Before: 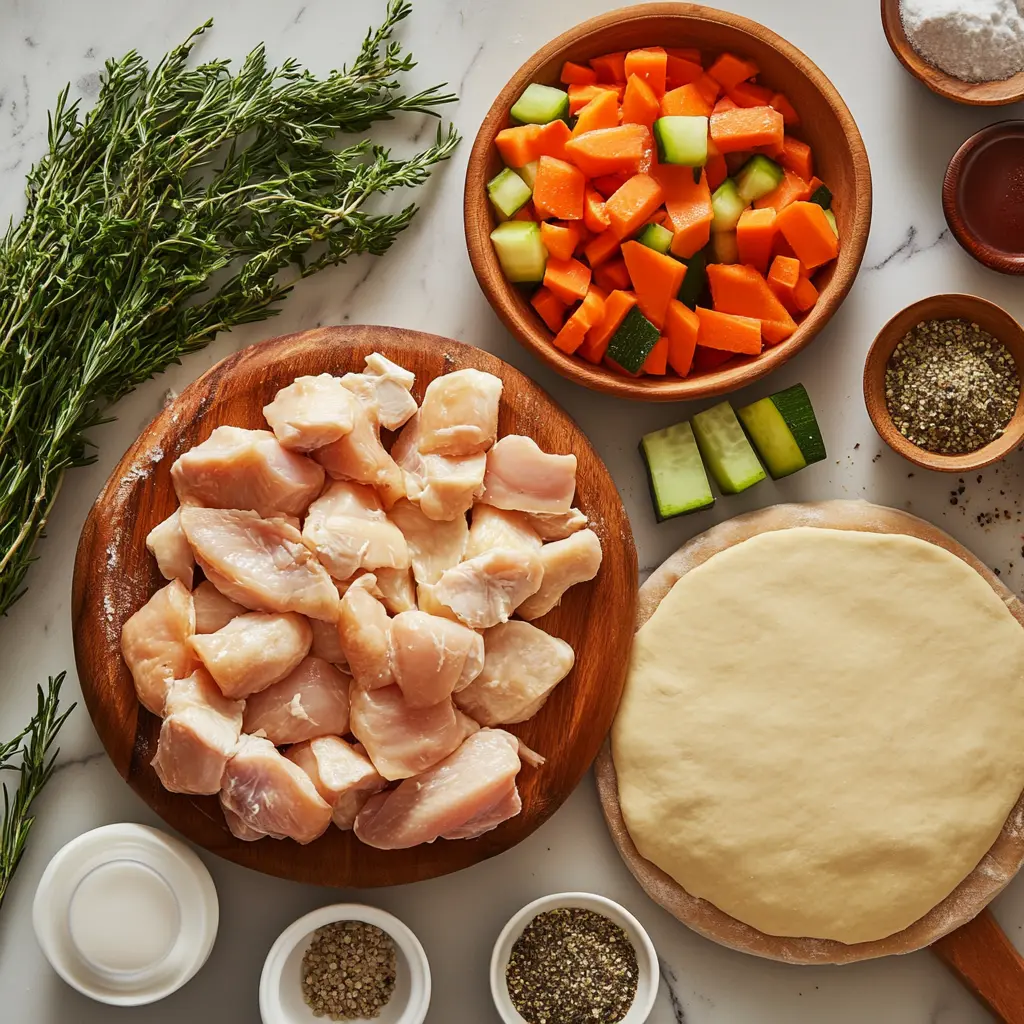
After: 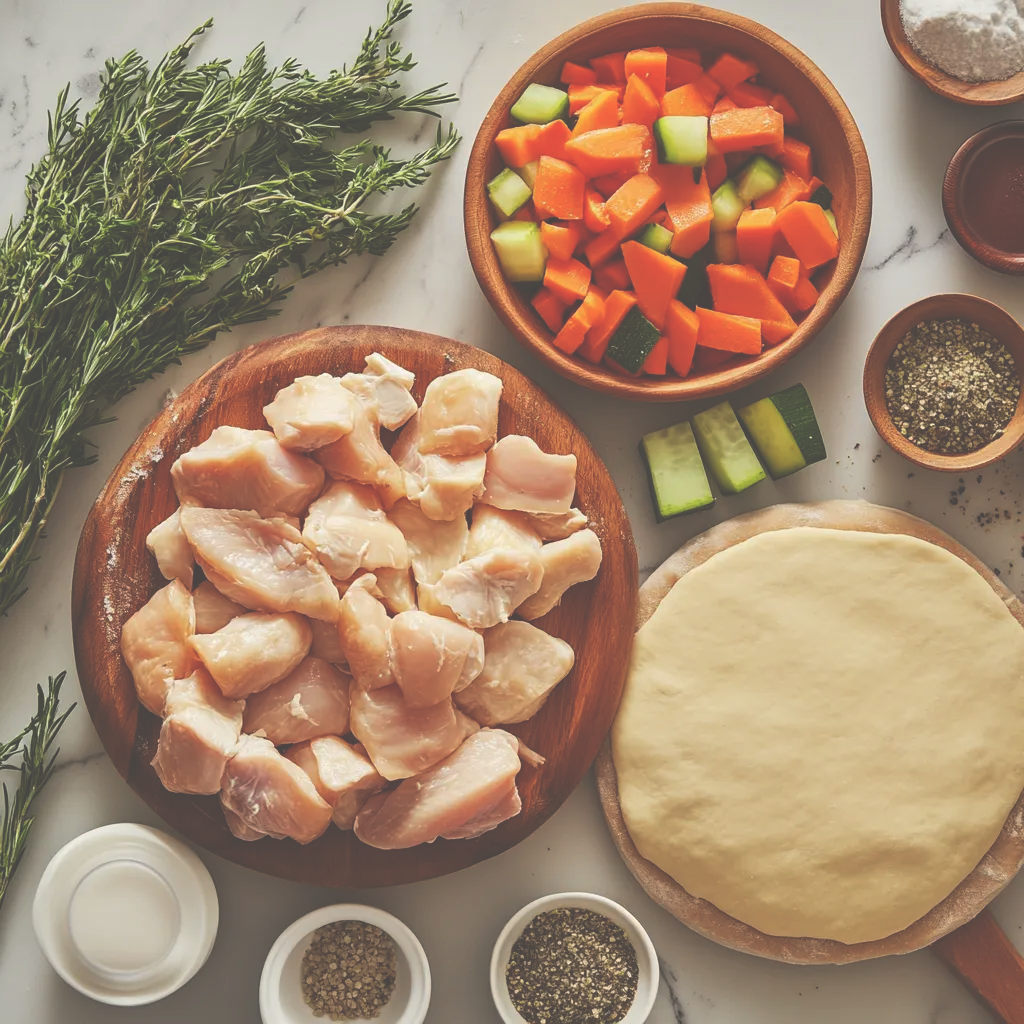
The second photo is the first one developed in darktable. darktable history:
exposure: black level correction -0.062, exposure -0.05 EV, compensate highlight preservation false
color correction: highlights b* 3
